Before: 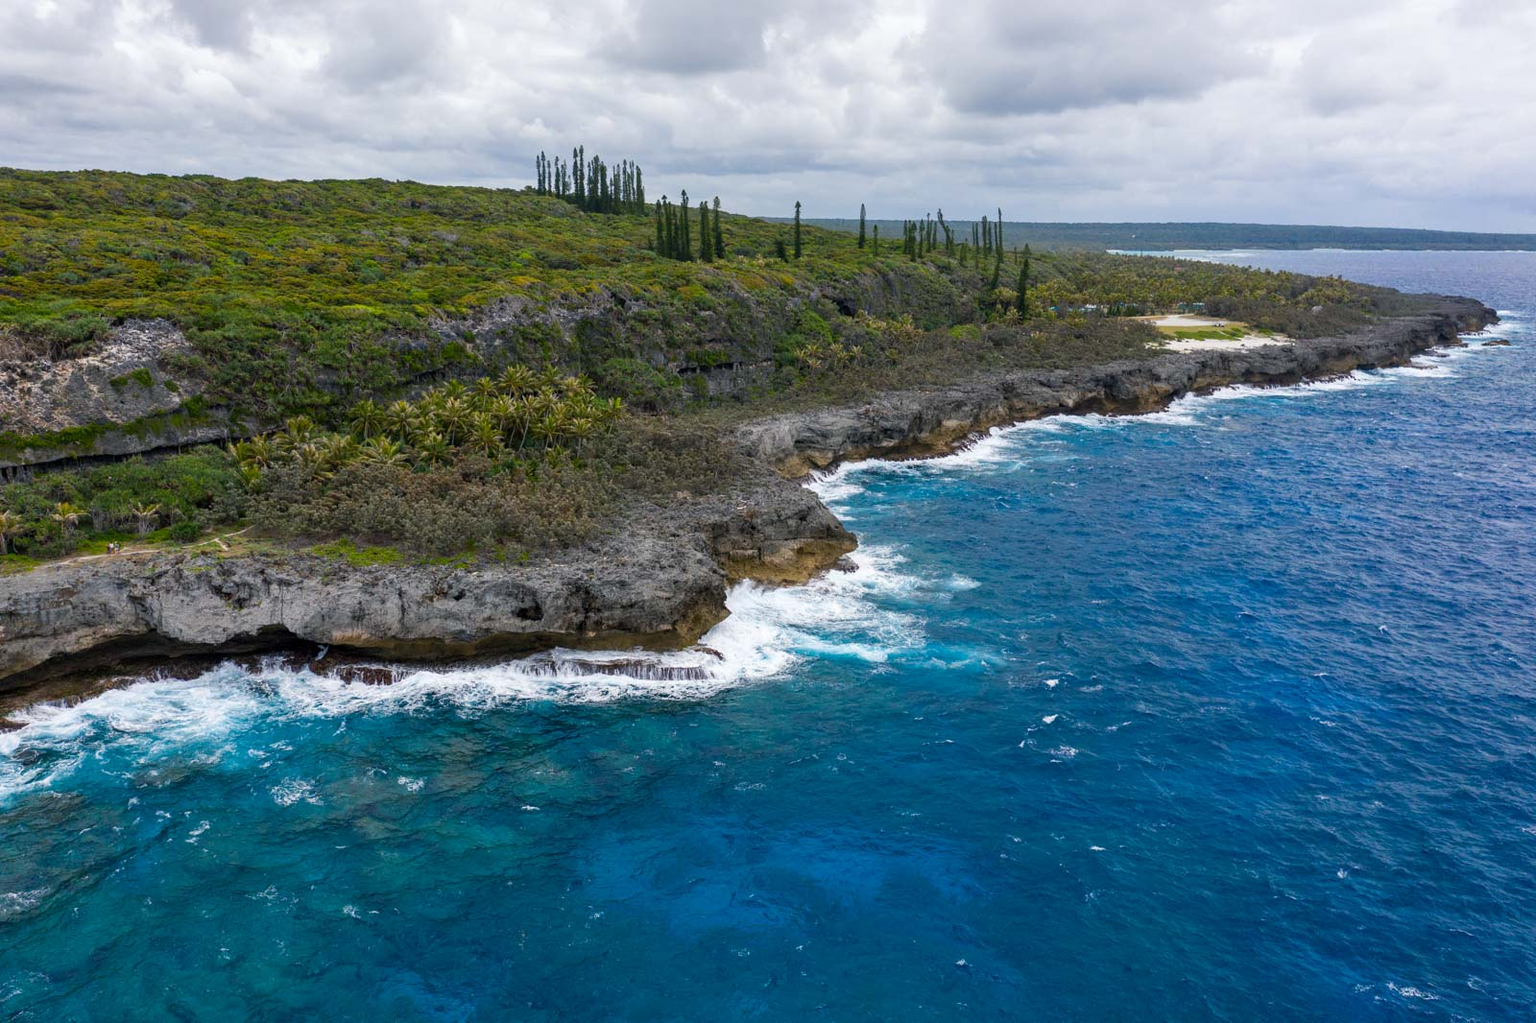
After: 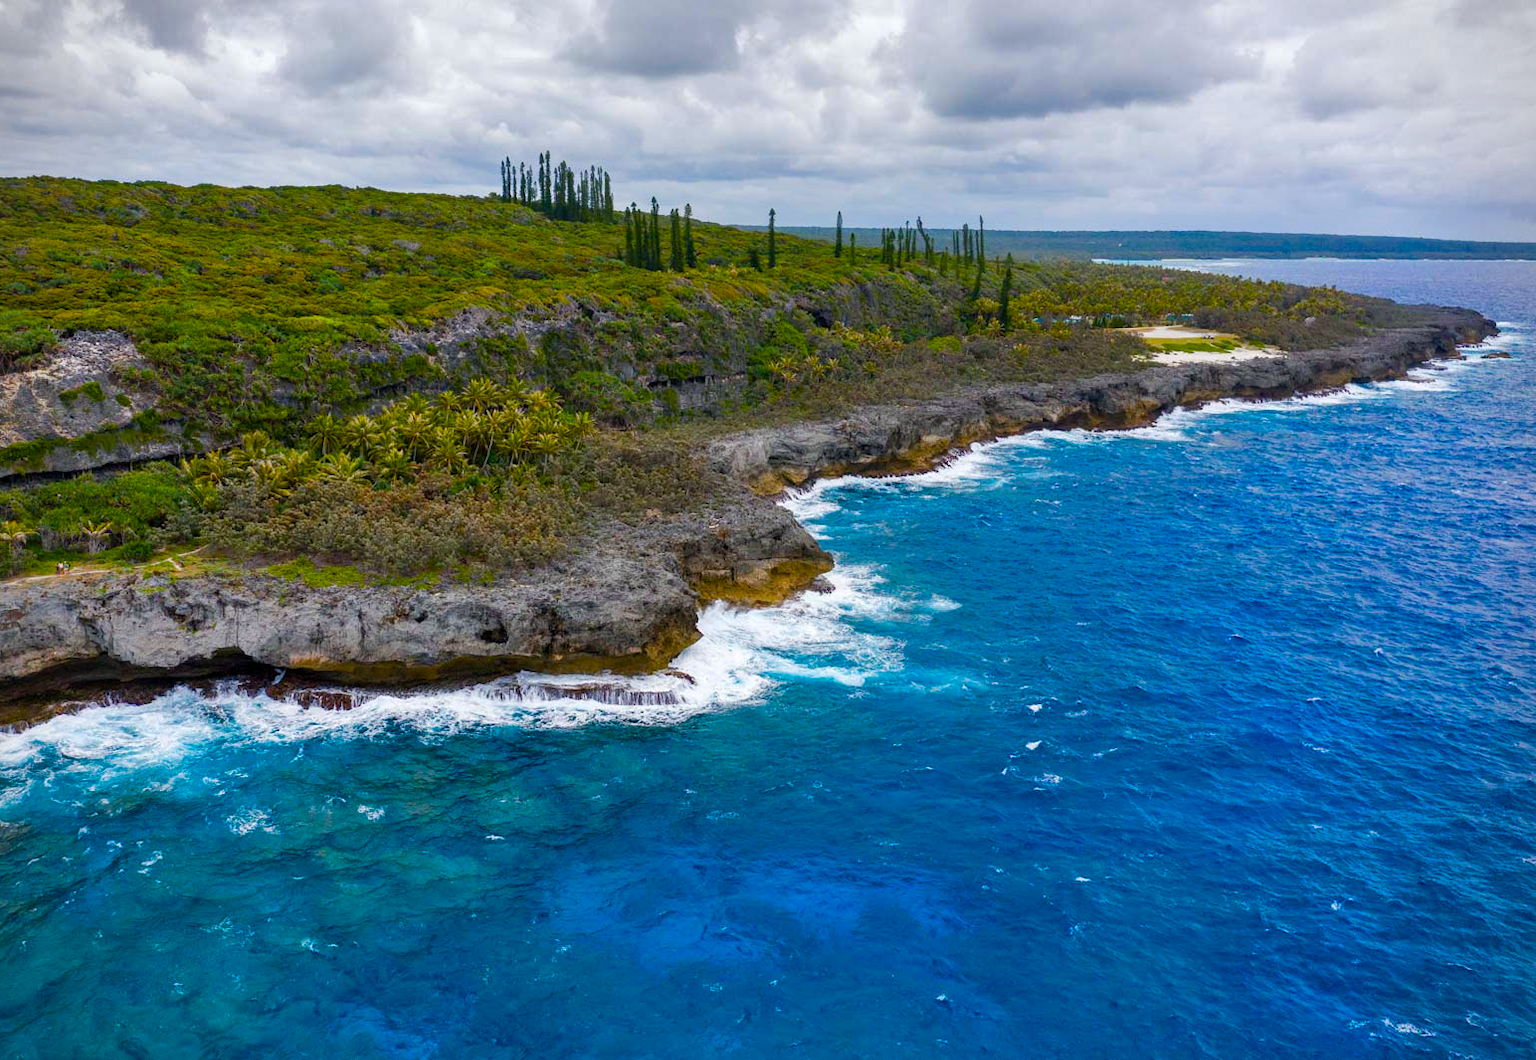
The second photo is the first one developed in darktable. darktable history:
color balance rgb: shadows lift › chroma 1.028%, shadows lift › hue 29.49°, linear chroma grading › global chroma 9.003%, perceptual saturation grading › global saturation 24.32%, perceptual saturation grading › highlights -23.388%, perceptual saturation grading › mid-tones 23.775%, perceptual saturation grading › shadows 40.615%, global vibrance 20%
crop and rotate: left 3.462%
vignetting: fall-off start 91.86%
shadows and highlights: low approximation 0.01, soften with gaussian
